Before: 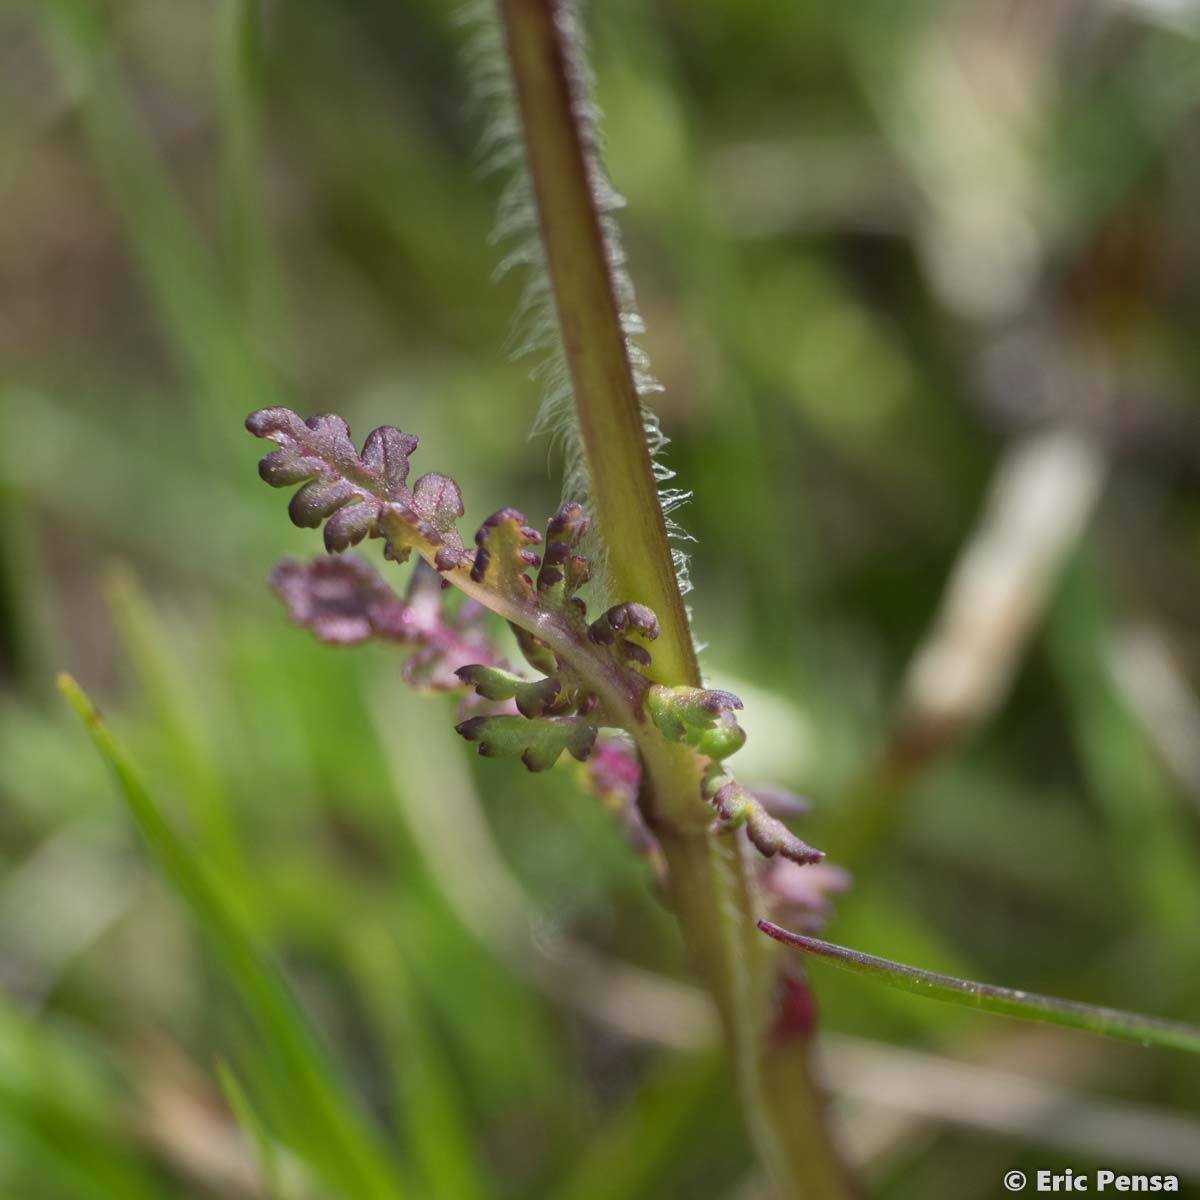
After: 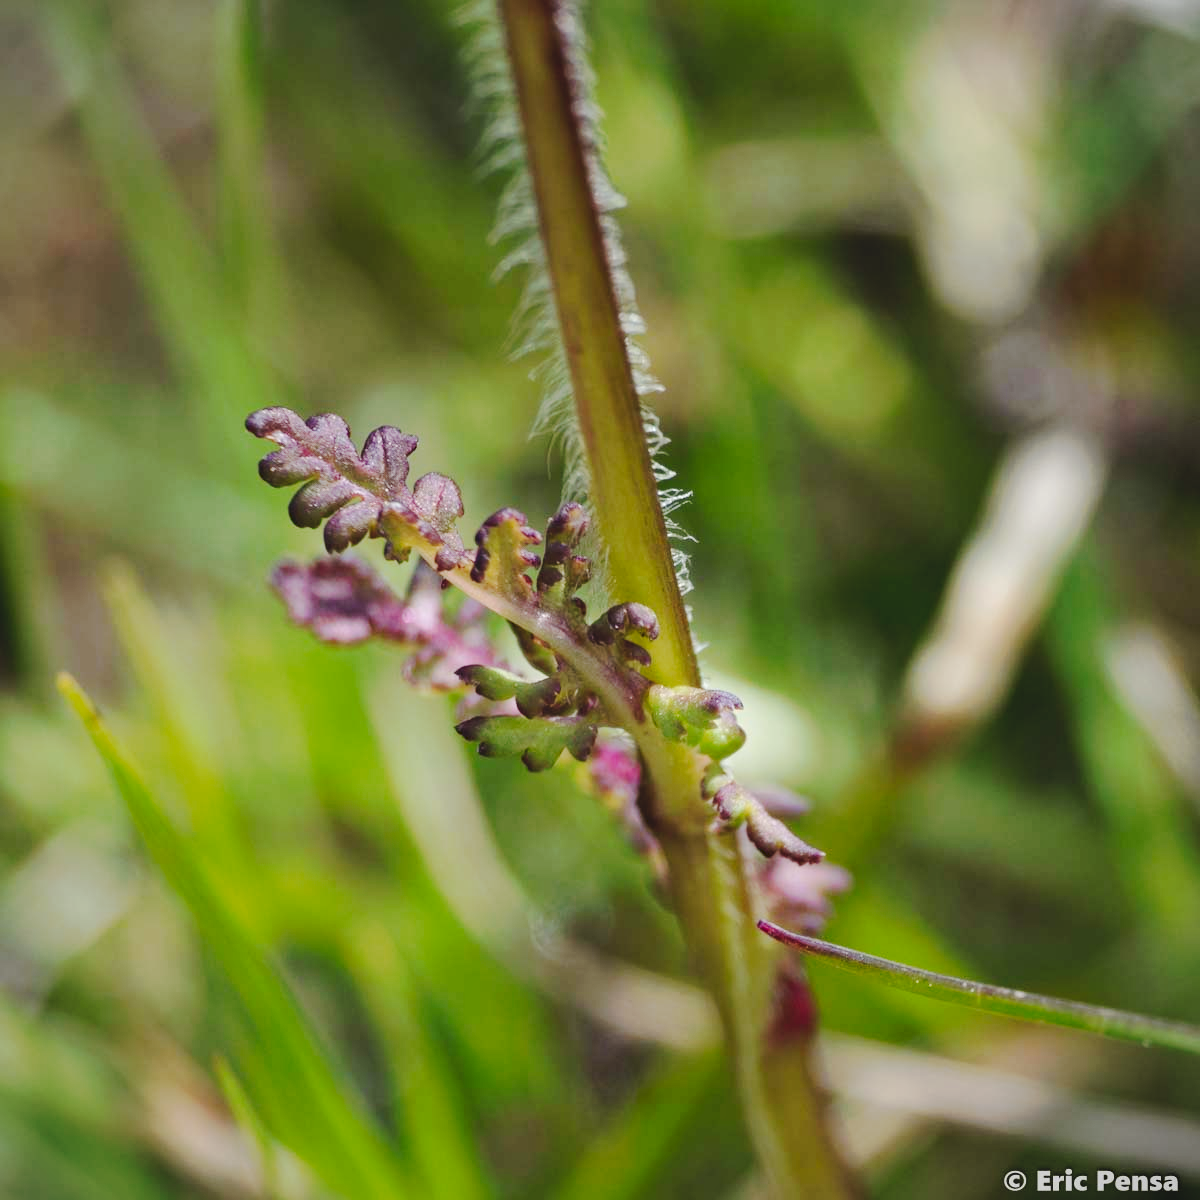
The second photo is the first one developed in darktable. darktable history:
tone equalizer: -8 EV 0.071 EV
tone curve: curves: ch0 [(0, 0) (0.003, 0.076) (0.011, 0.081) (0.025, 0.084) (0.044, 0.092) (0.069, 0.1) (0.1, 0.117) (0.136, 0.144) (0.177, 0.186) (0.224, 0.237) (0.277, 0.306) (0.335, 0.39) (0.399, 0.494) (0.468, 0.574) (0.543, 0.666) (0.623, 0.722) (0.709, 0.79) (0.801, 0.855) (0.898, 0.926) (1, 1)], preserve colors none
haze removal: adaptive false
vignetting: fall-off start 100.94%, brightness -0.272
